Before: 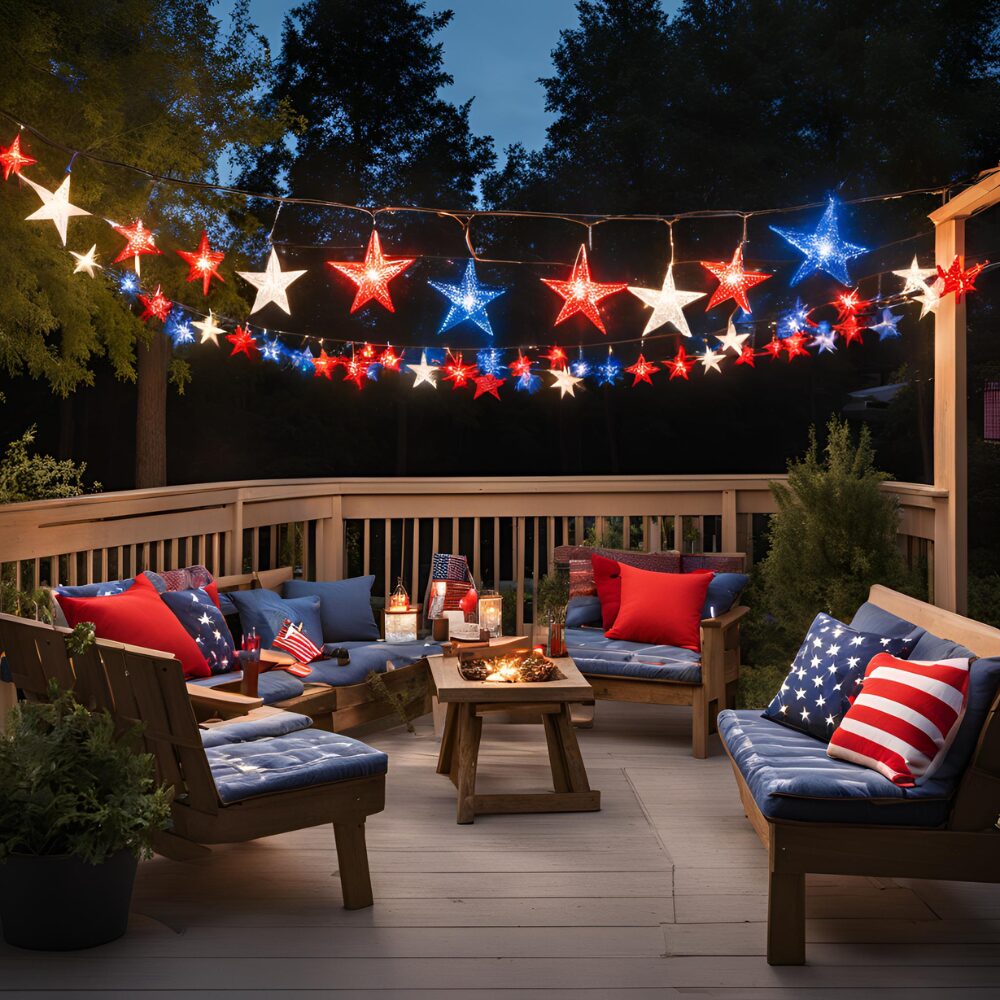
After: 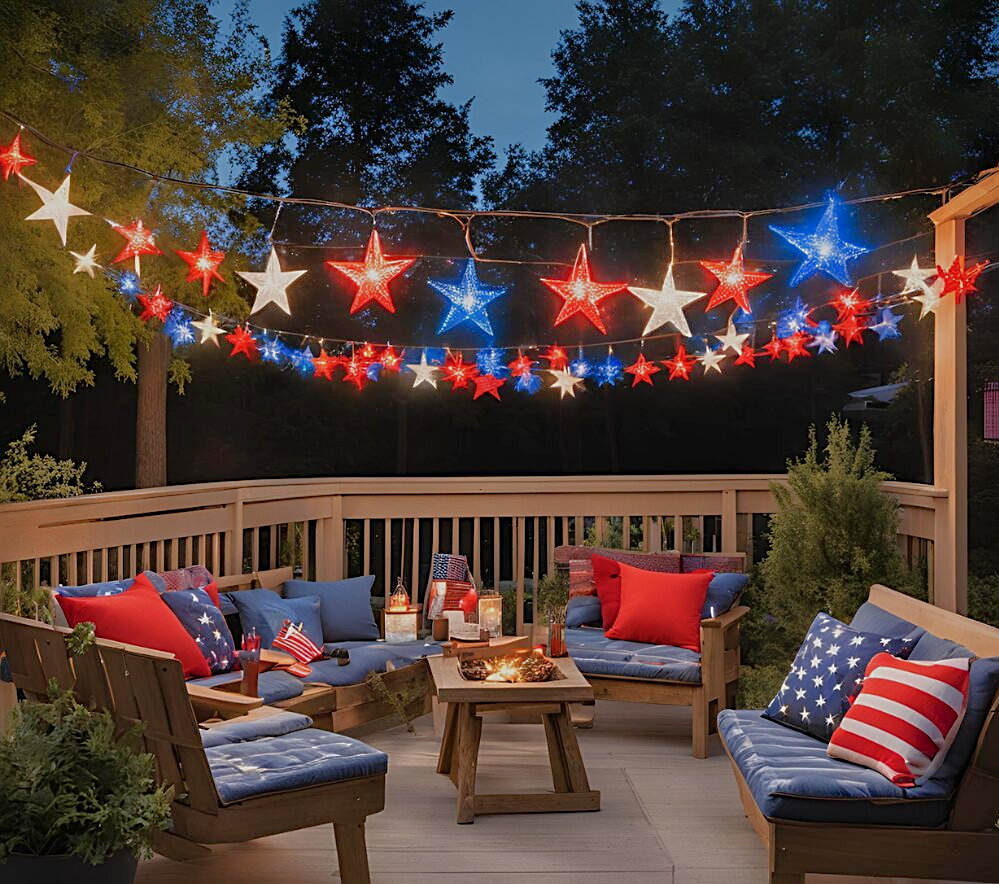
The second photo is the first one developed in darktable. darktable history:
sharpen: on, module defaults
crop and rotate: top 0%, bottom 11.522%
tone equalizer: -8 EV 0.226 EV, -7 EV 0.393 EV, -6 EV 0.378 EV, -5 EV 0.288 EV, -3 EV -0.246 EV, -2 EV -0.394 EV, -1 EV -0.441 EV, +0 EV -0.266 EV, edges refinement/feathering 500, mask exposure compensation -1.57 EV, preserve details no
shadows and highlights: on, module defaults
